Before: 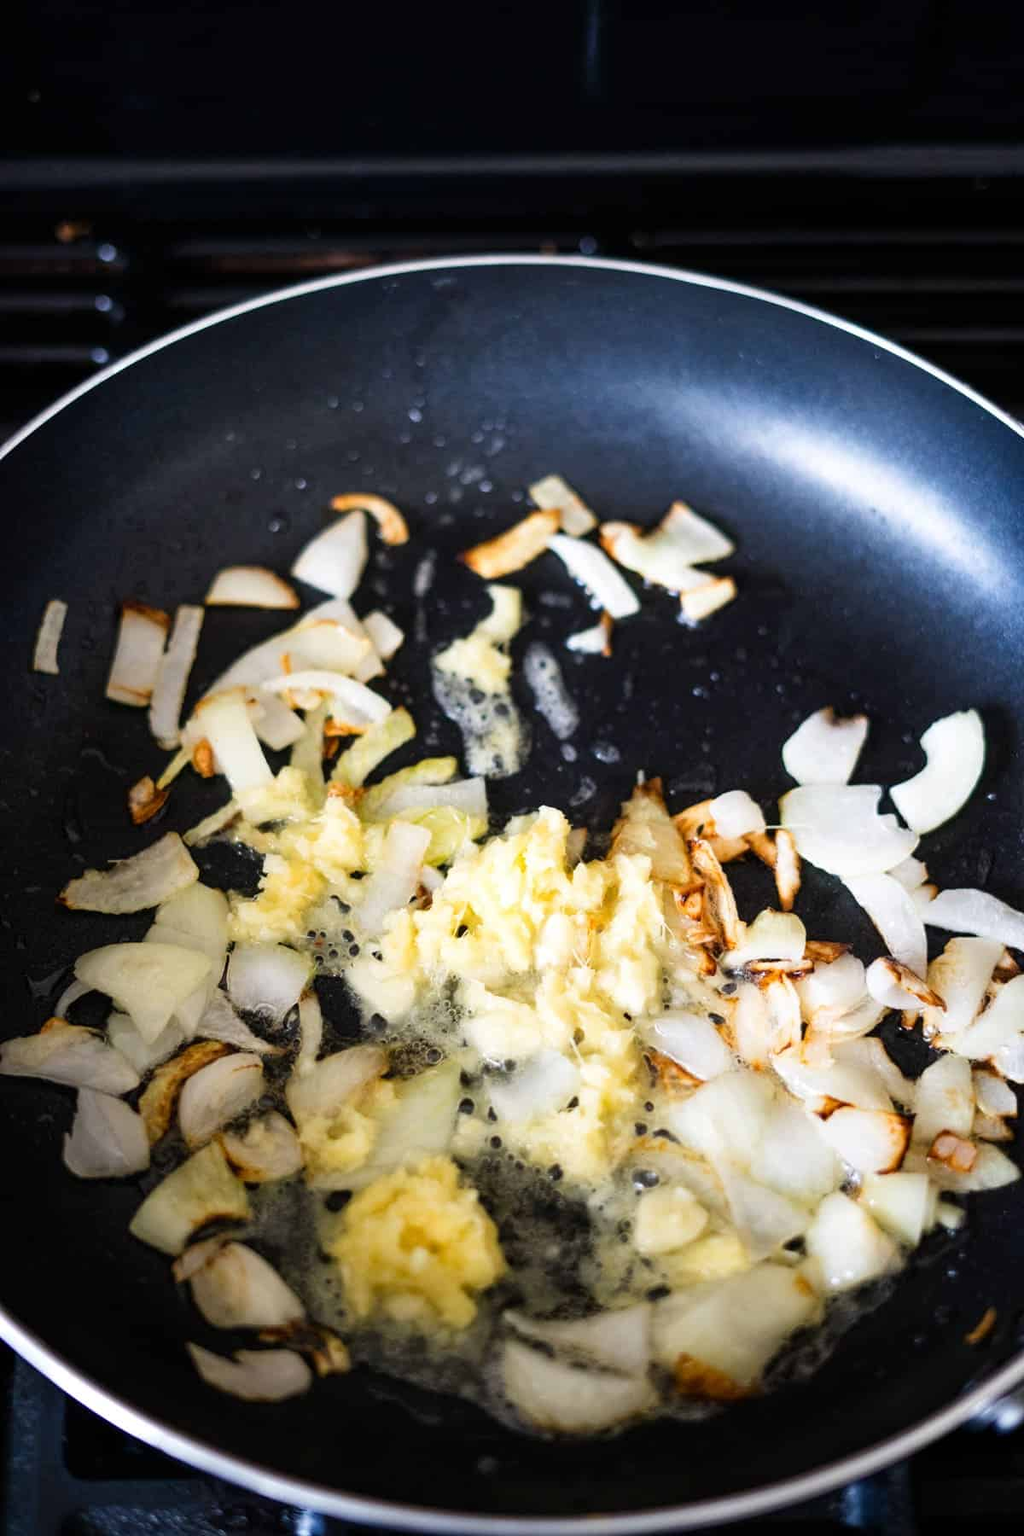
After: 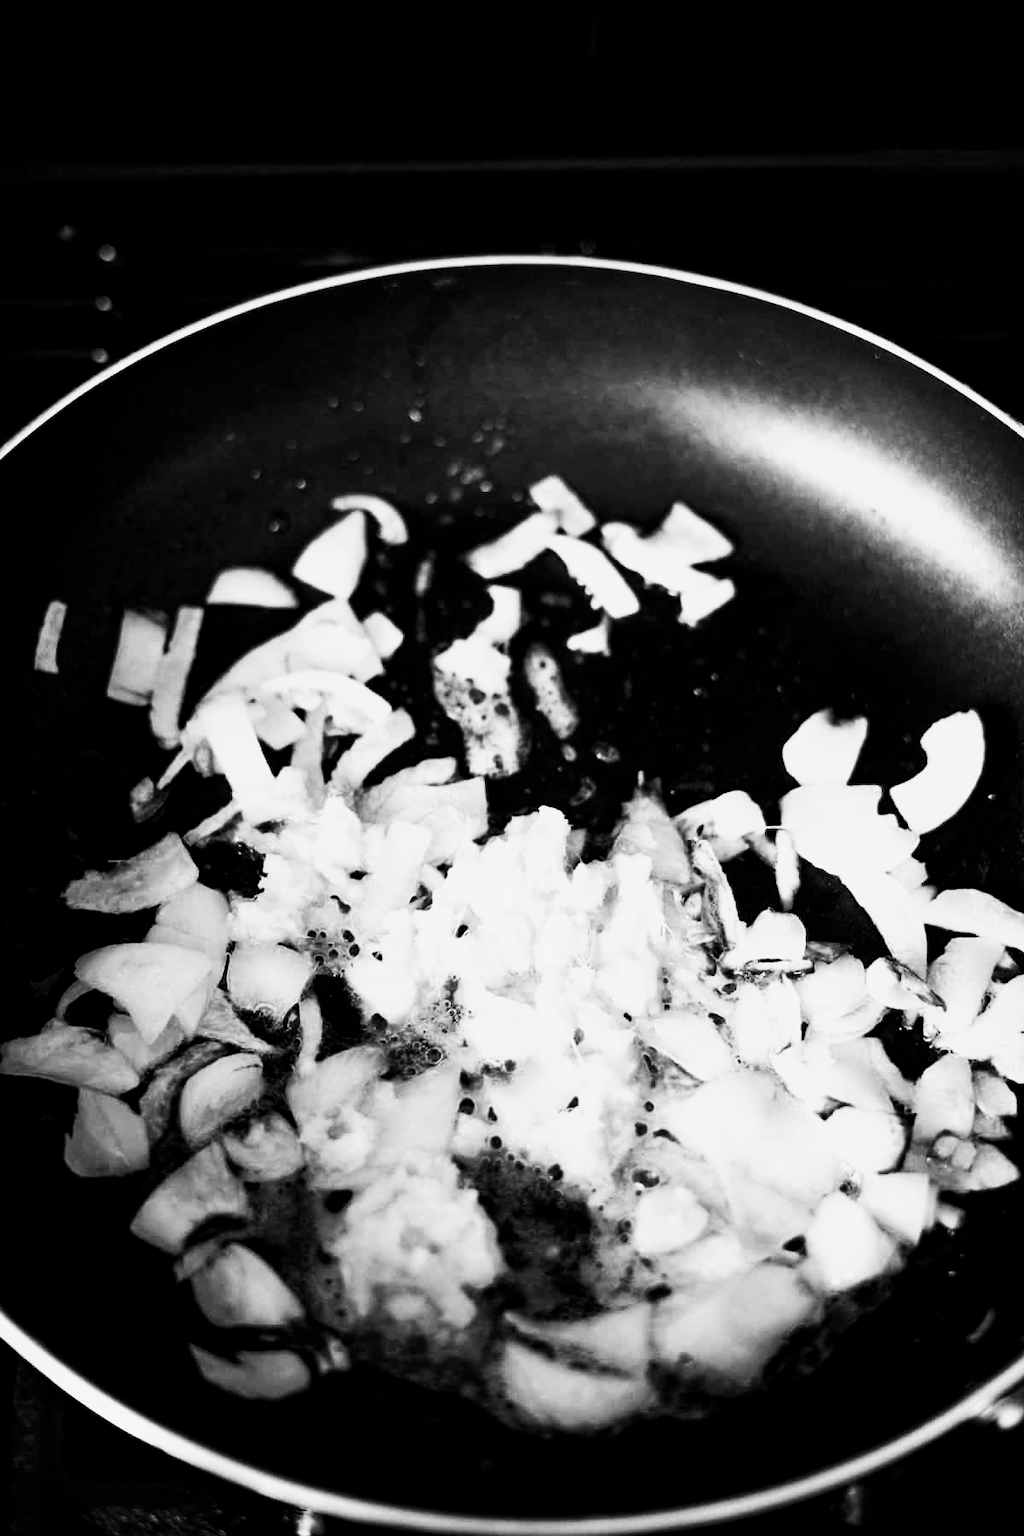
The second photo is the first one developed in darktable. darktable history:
base curve: curves: ch0 [(0, 0) (0.012, 0.01) (0.073, 0.168) (0.31, 0.711) (0.645, 0.957) (1, 1)], preserve colors none
contrast brightness saturation: contrast -0.03, brightness -0.59, saturation -1
